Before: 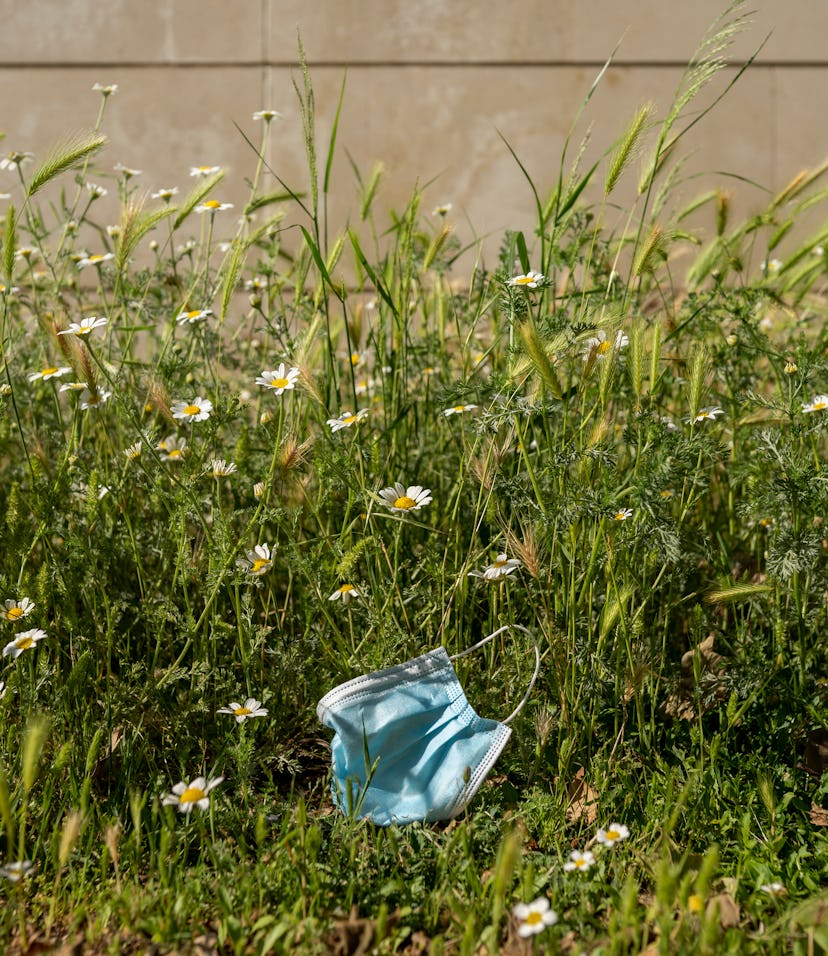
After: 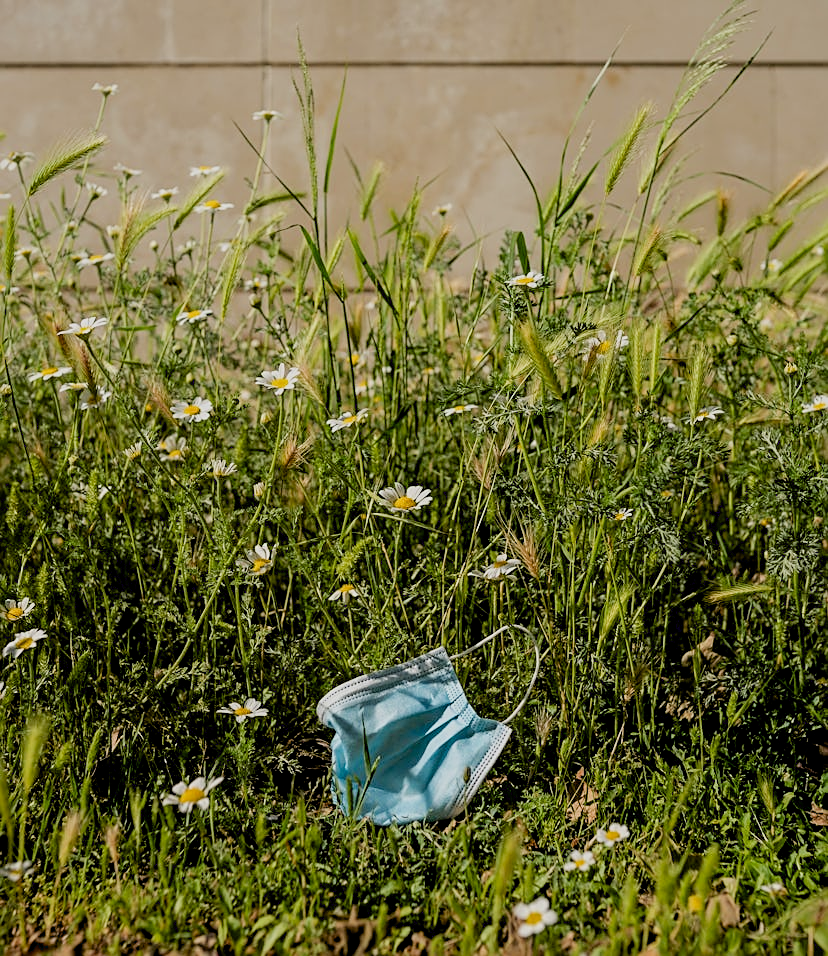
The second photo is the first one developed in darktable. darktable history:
filmic rgb: black relative exposure -7.65 EV, white relative exposure 4.56 EV, hardness 3.61
sharpen: on, module defaults
exposure: black level correction 0.009, exposure 0.123 EV, compensate exposure bias true, compensate highlight preservation false
